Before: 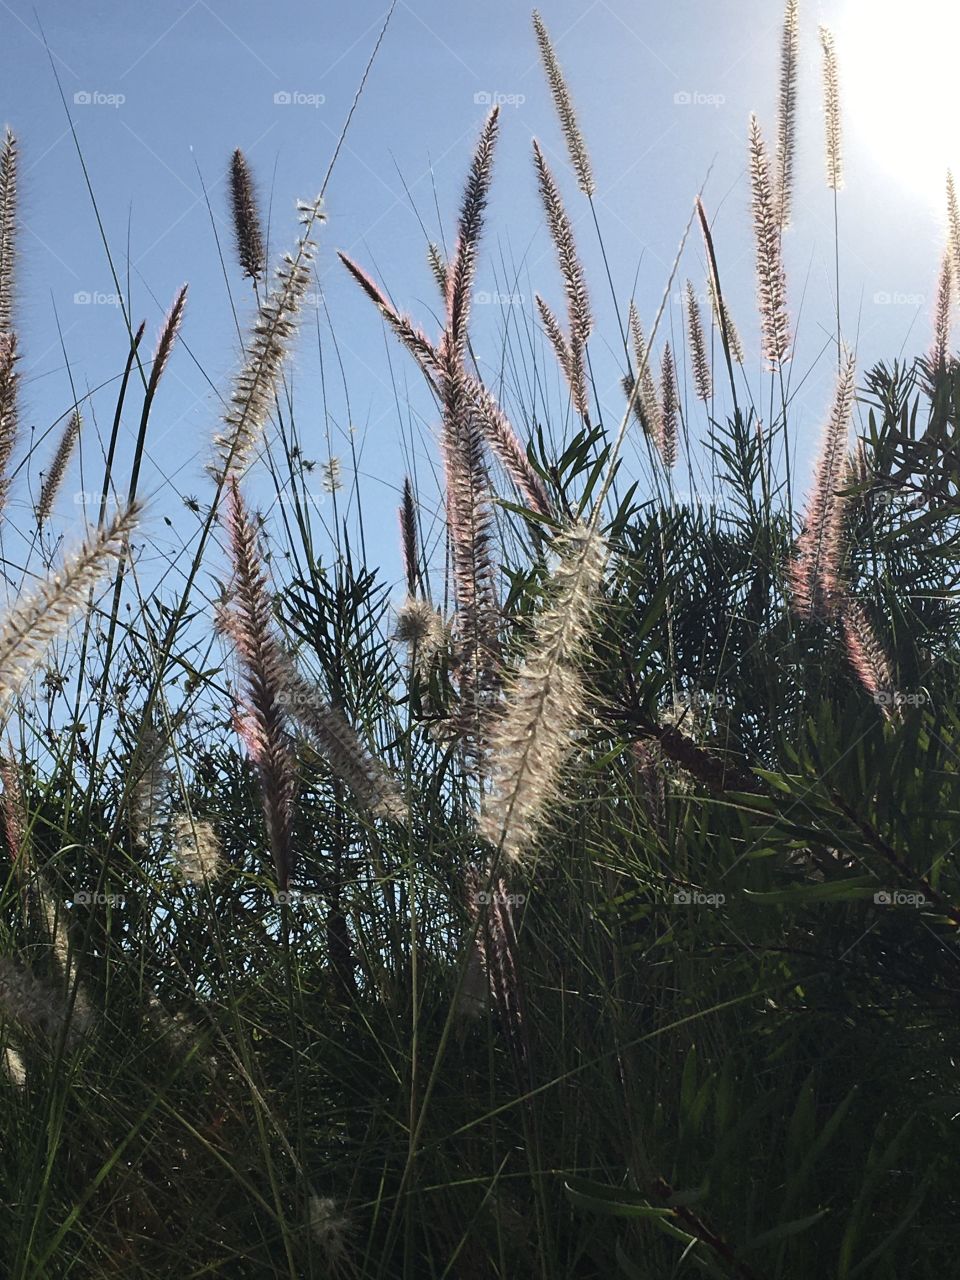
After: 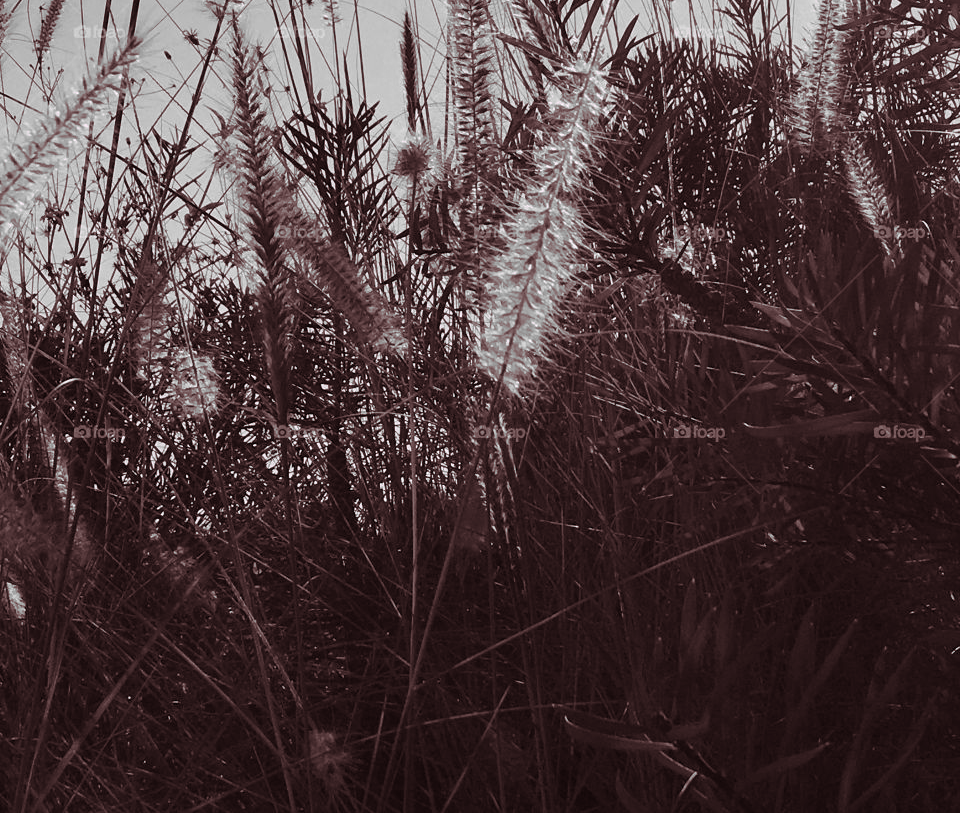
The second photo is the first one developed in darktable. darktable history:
crop and rotate: top 36.435%
color calibration: illuminant custom, x 0.363, y 0.385, temperature 4528.03 K
split-toning: highlights › hue 298.8°, highlights › saturation 0.73, compress 41.76%
contrast brightness saturation: saturation -1
